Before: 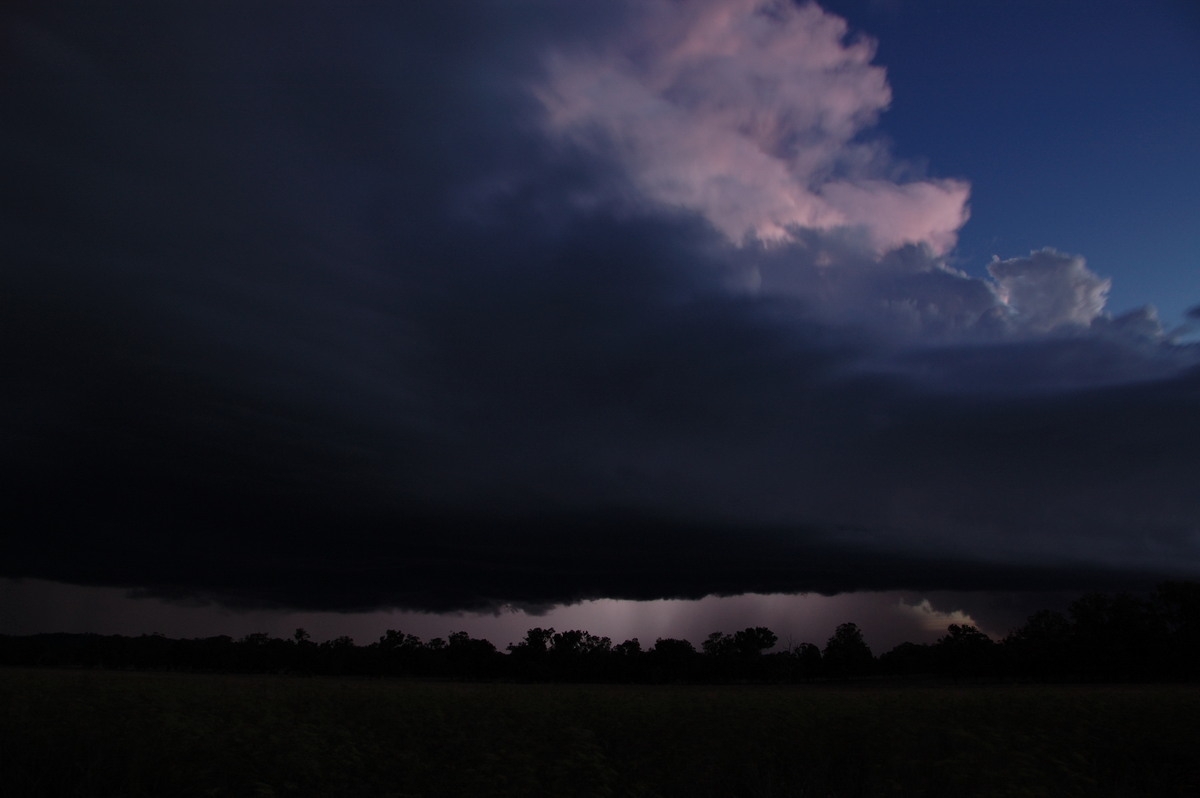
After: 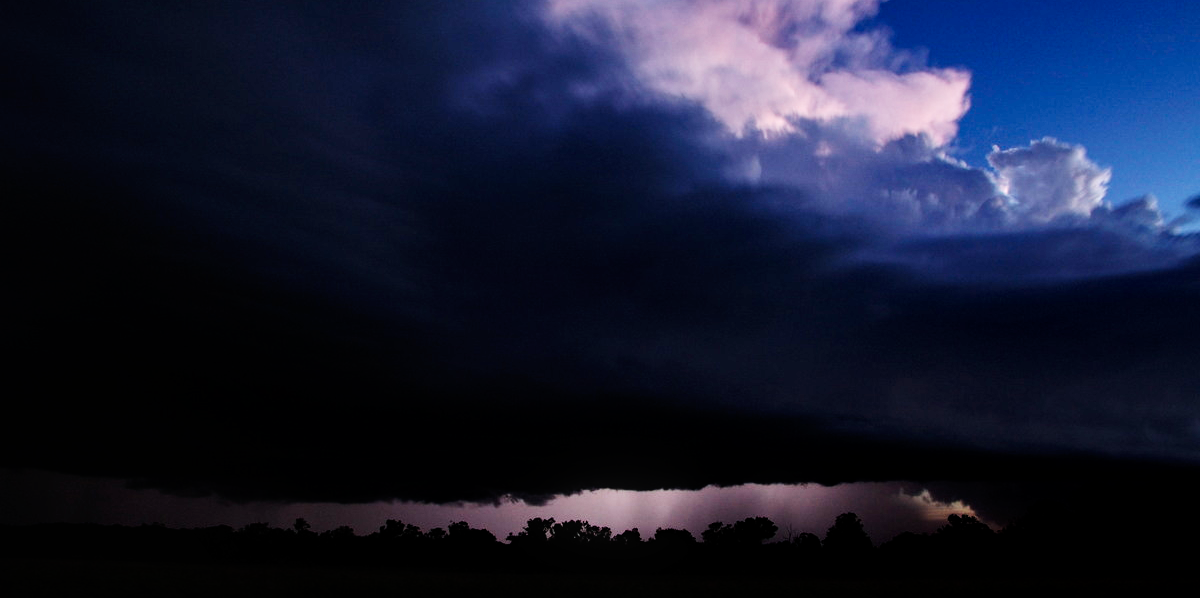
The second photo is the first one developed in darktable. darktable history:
crop: top 13.819%, bottom 11.169%
base curve: curves: ch0 [(0, 0) (0.007, 0.004) (0.027, 0.03) (0.046, 0.07) (0.207, 0.54) (0.442, 0.872) (0.673, 0.972) (1, 1)], preserve colors none
local contrast: on, module defaults
